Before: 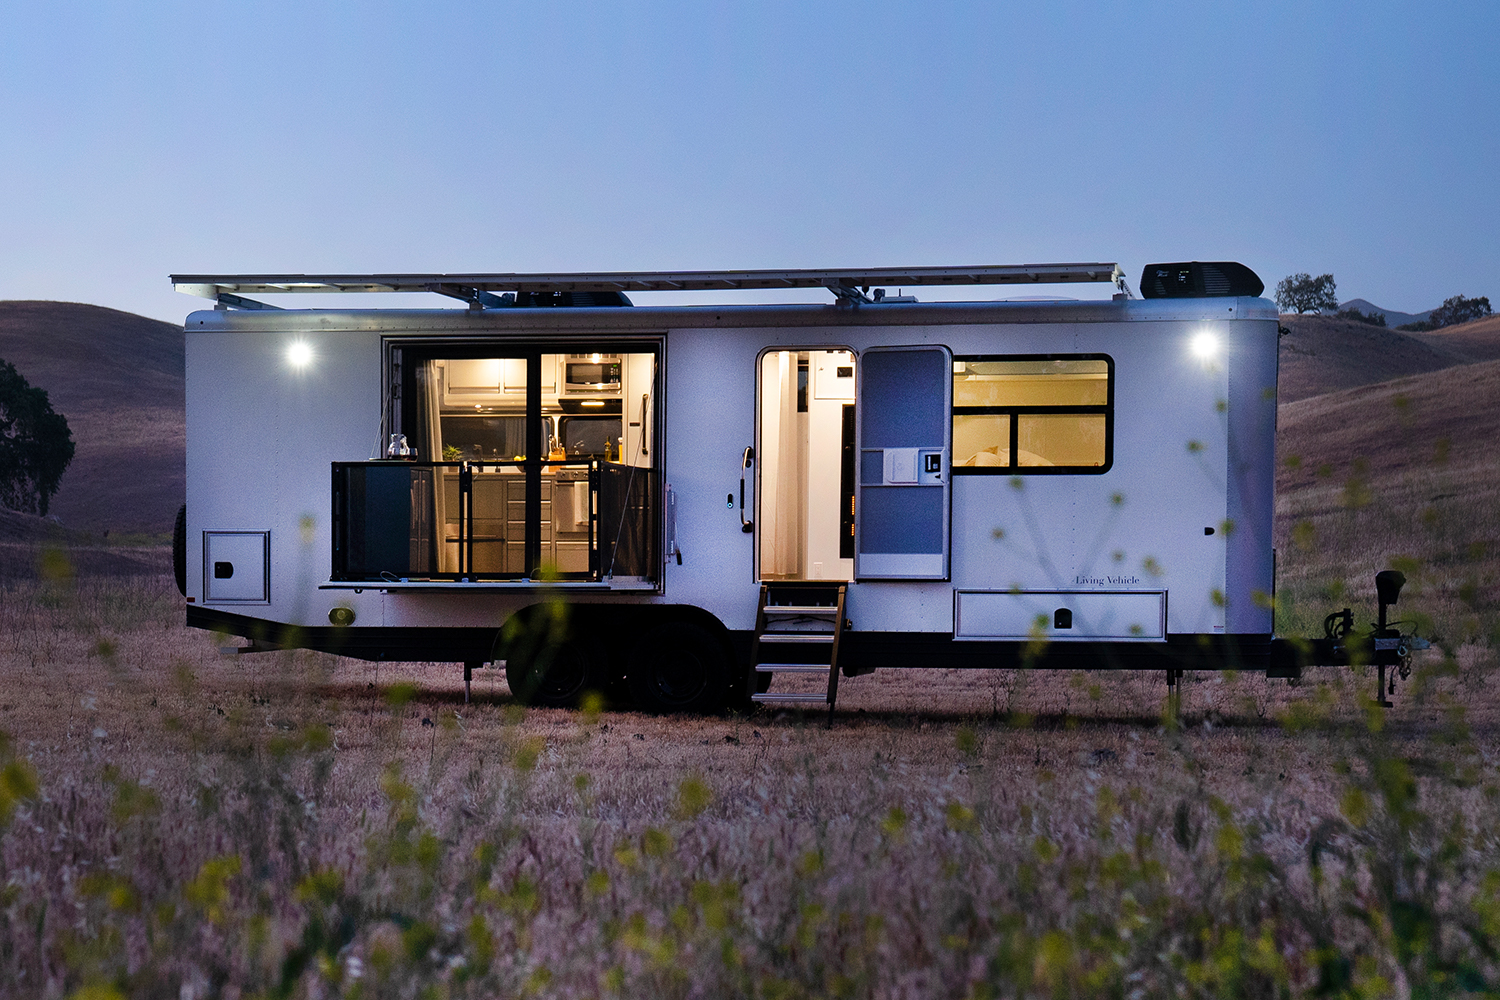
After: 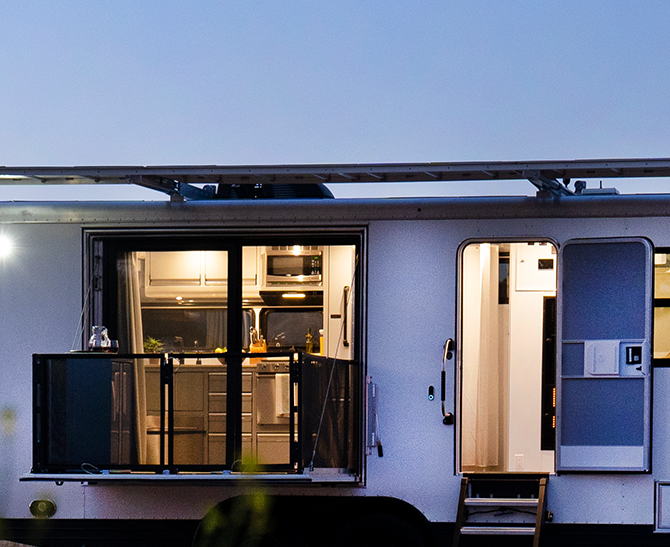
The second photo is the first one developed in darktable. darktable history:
crop: left 19.976%, top 10.833%, right 35.317%, bottom 34.377%
